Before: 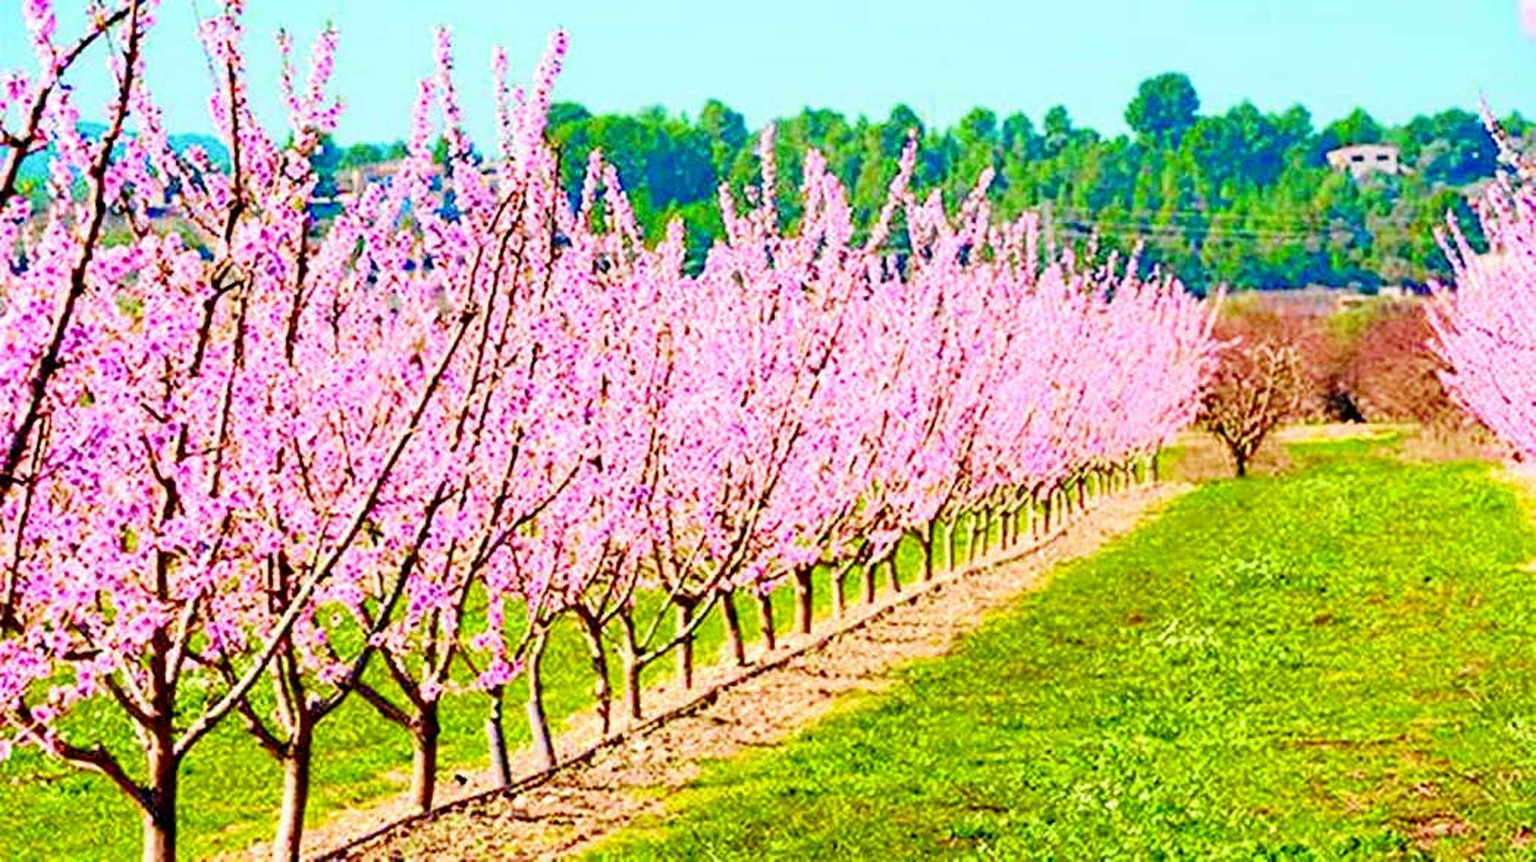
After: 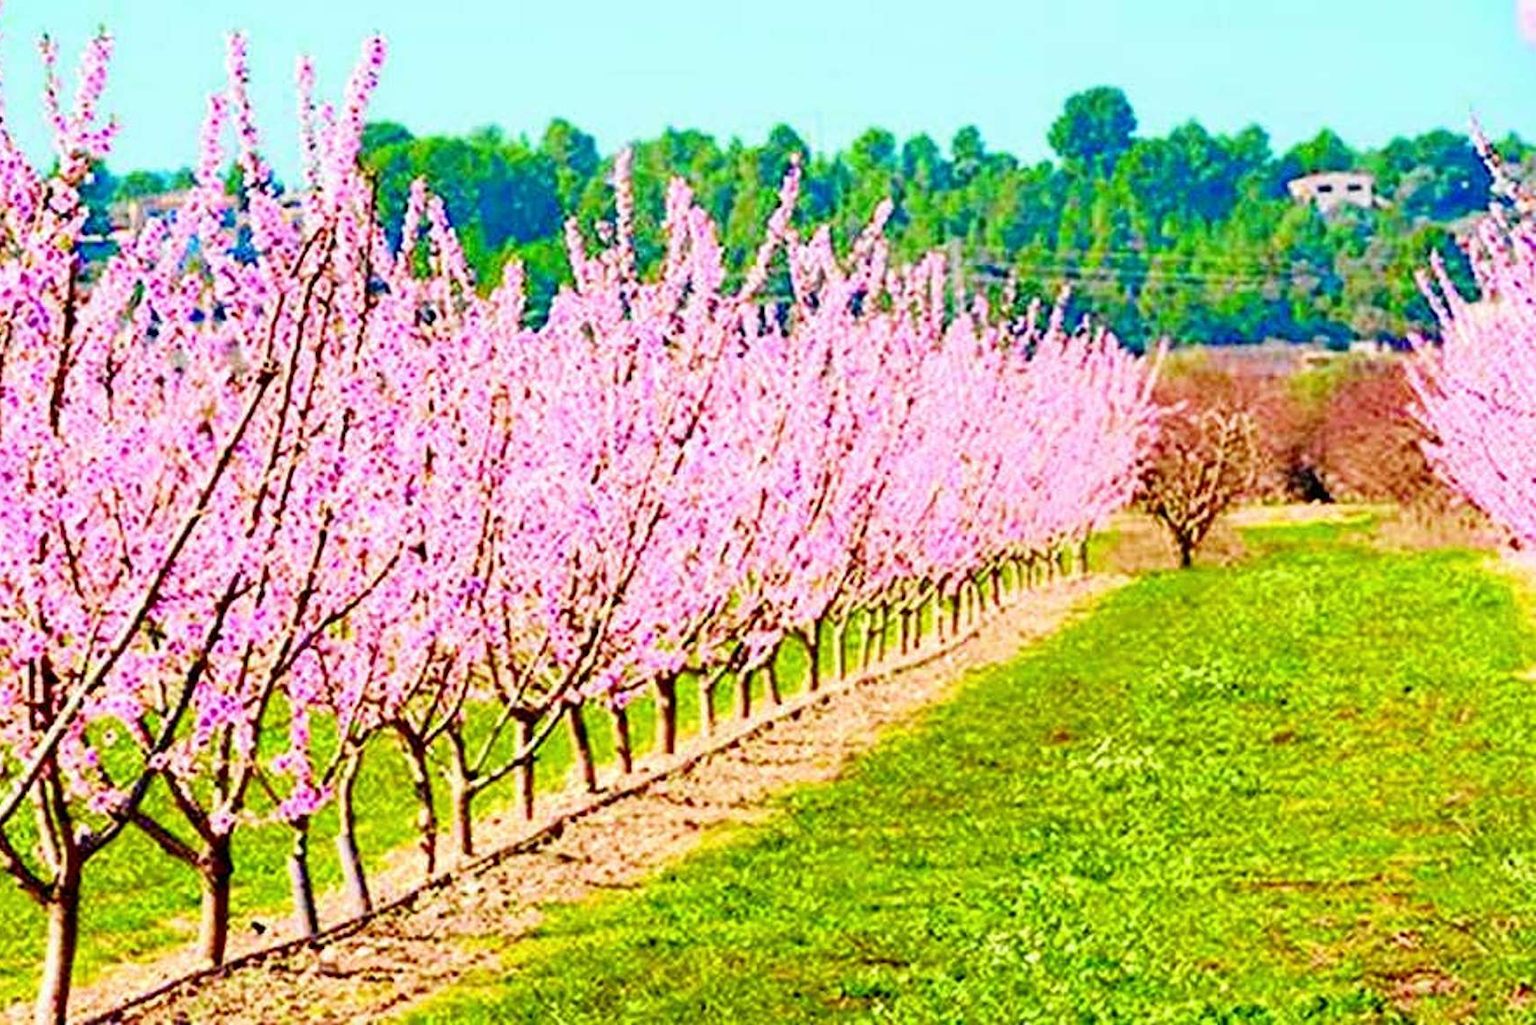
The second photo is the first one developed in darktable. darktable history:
crop: left 15.887%
color calibration: illuminant same as pipeline (D50), adaptation none (bypass), x 0.332, y 0.333, temperature 5020.22 K
